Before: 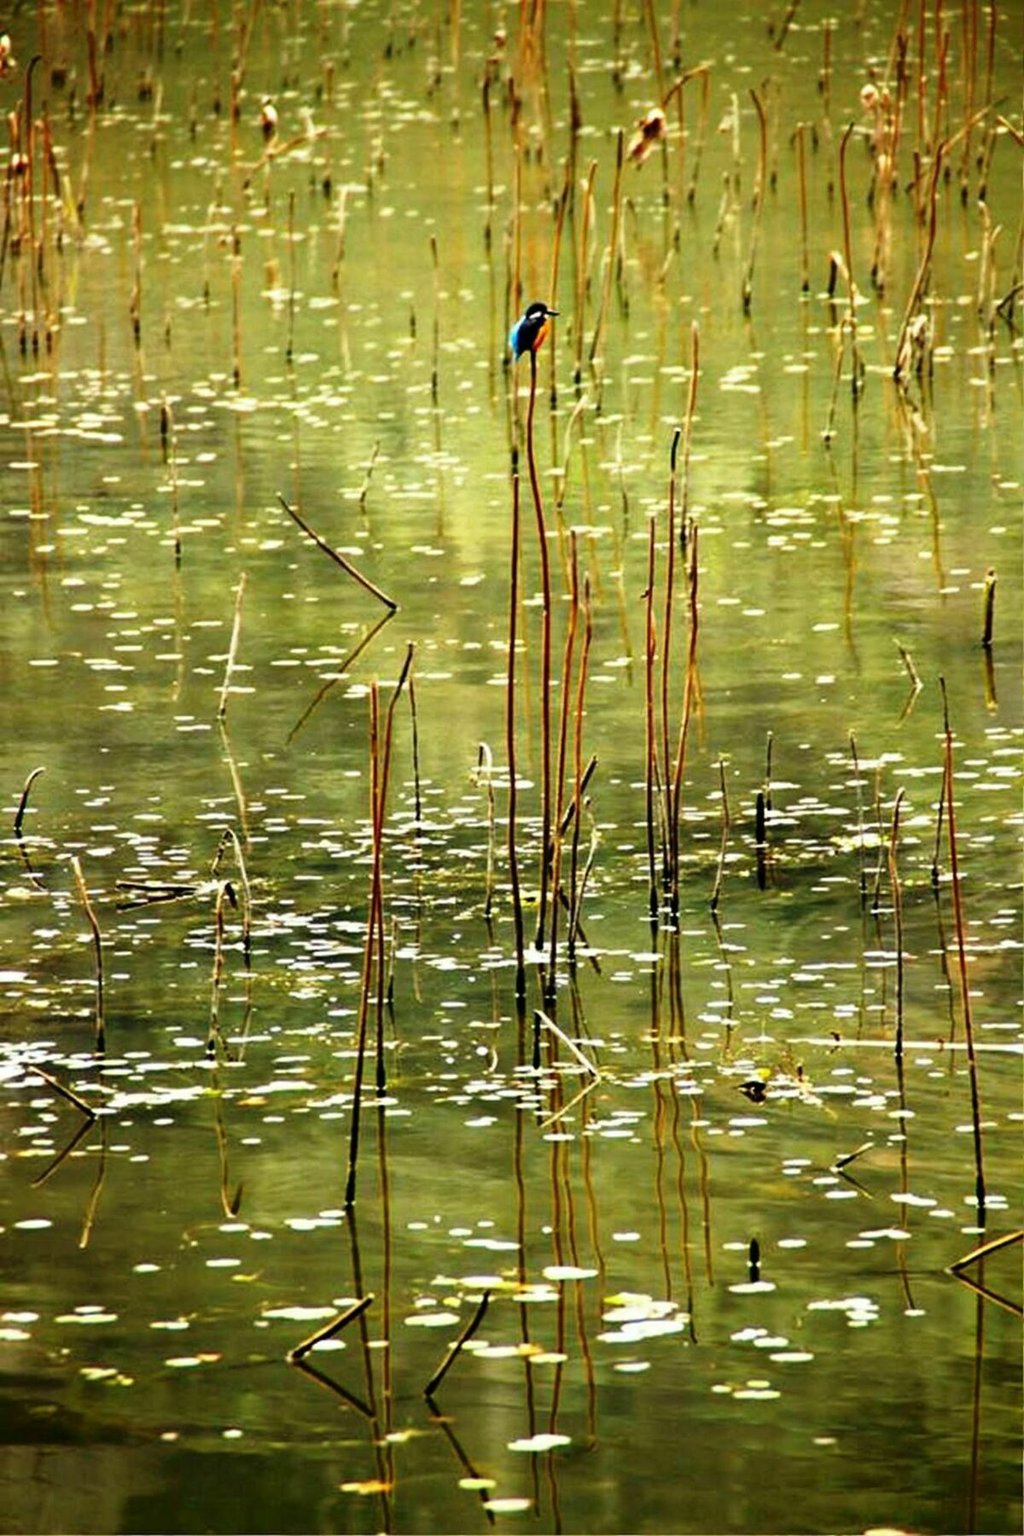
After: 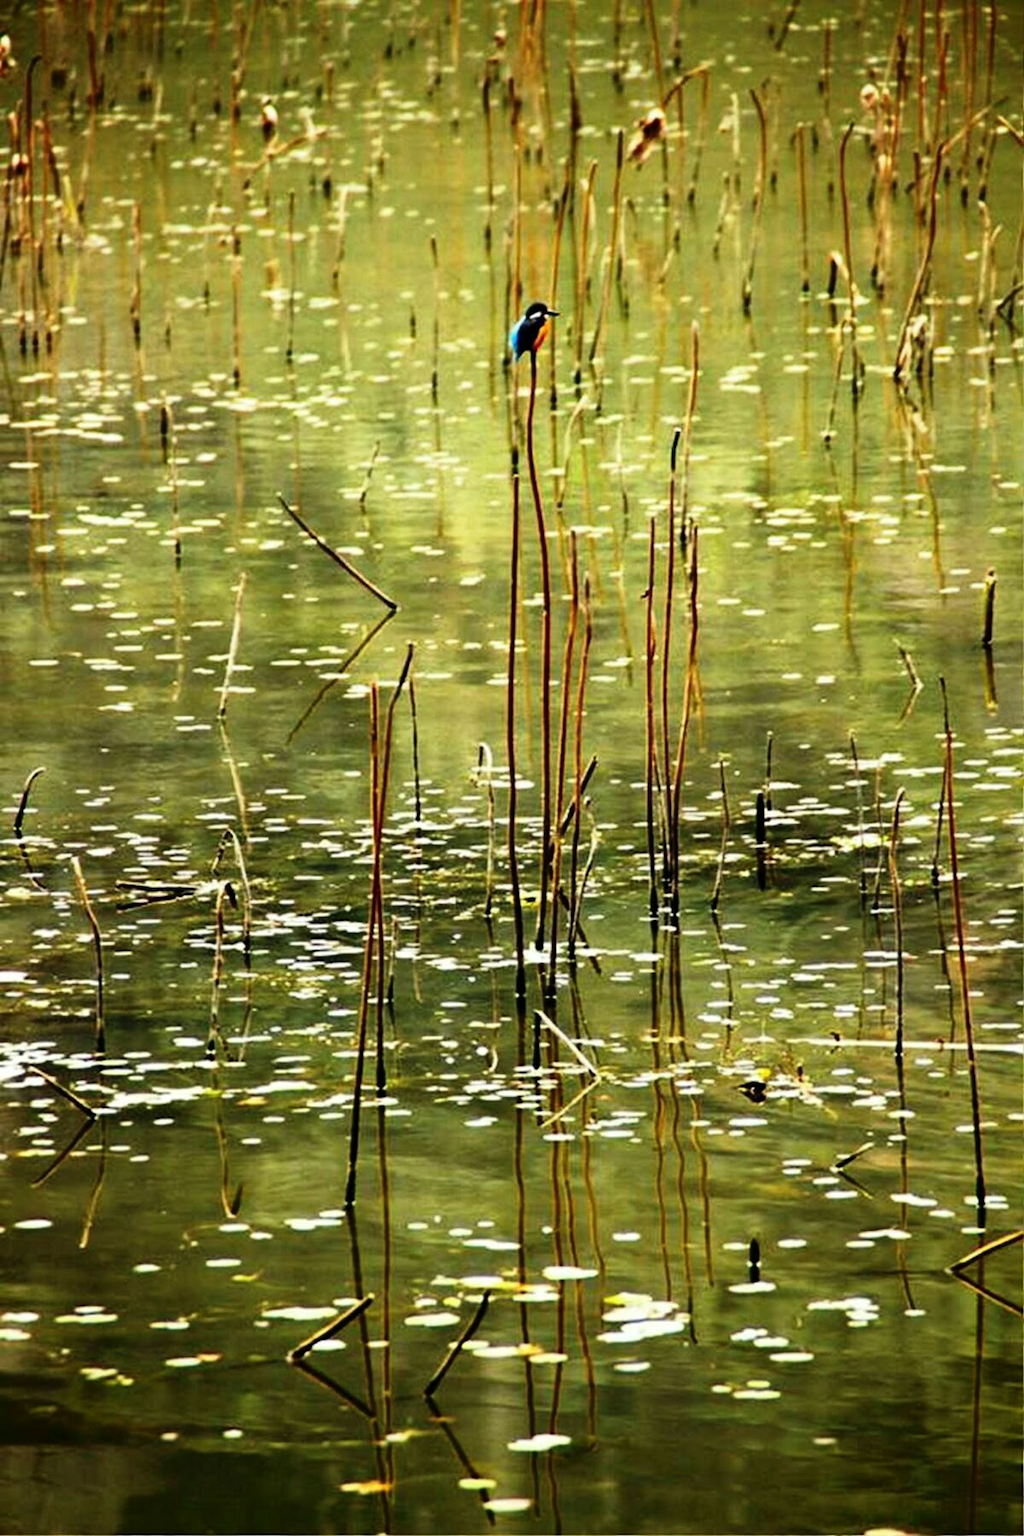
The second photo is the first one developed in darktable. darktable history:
tone equalizer: on, module defaults
tone curve: curves: ch0 [(0, 0) (0.003, 0.002) (0.011, 0.009) (0.025, 0.019) (0.044, 0.031) (0.069, 0.044) (0.1, 0.061) (0.136, 0.087) (0.177, 0.127) (0.224, 0.172) (0.277, 0.226) (0.335, 0.295) (0.399, 0.367) (0.468, 0.445) (0.543, 0.536) (0.623, 0.626) (0.709, 0.717) (0.801, 0.806) (0.898, 0.889) (1, 1)]
